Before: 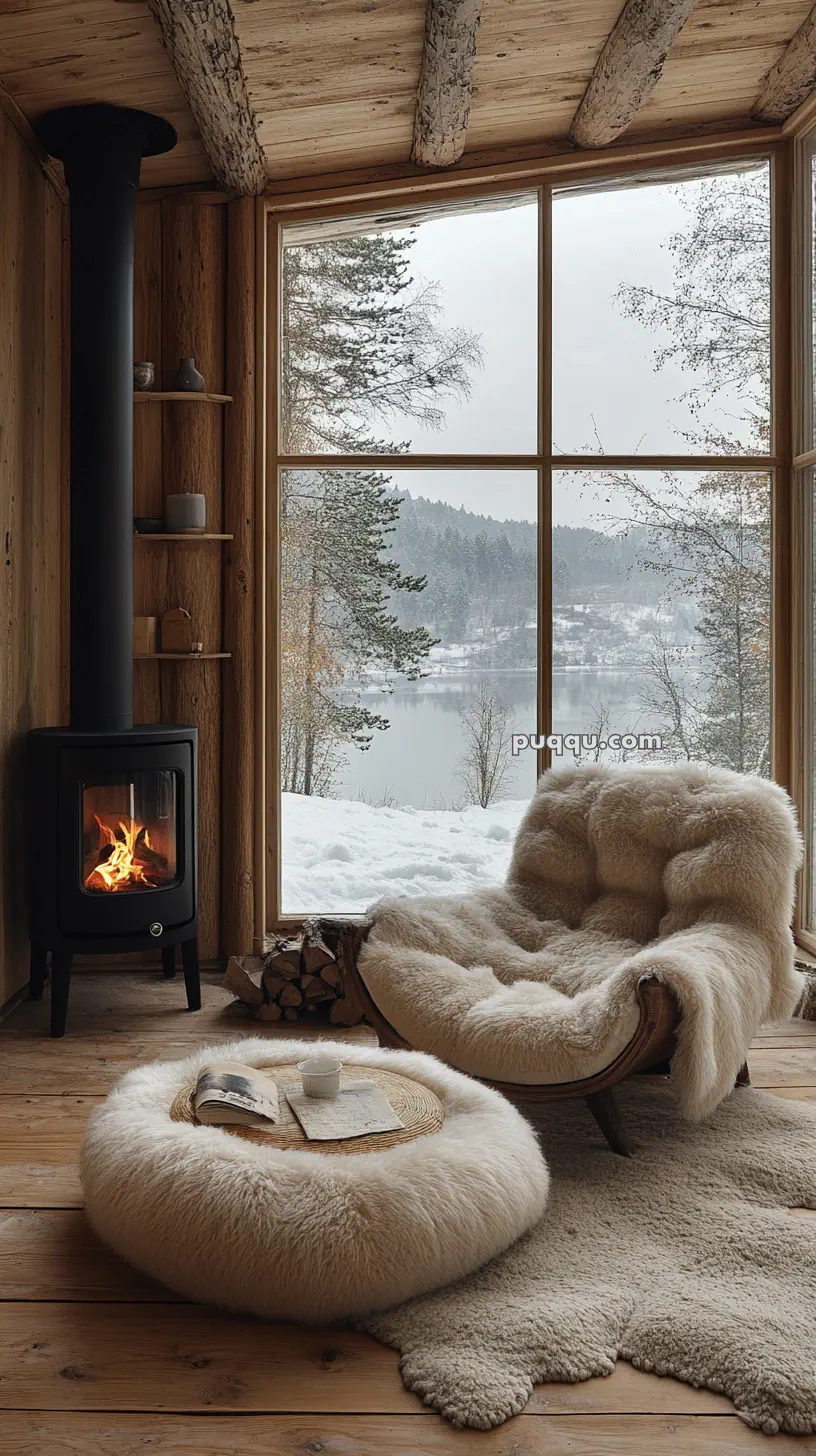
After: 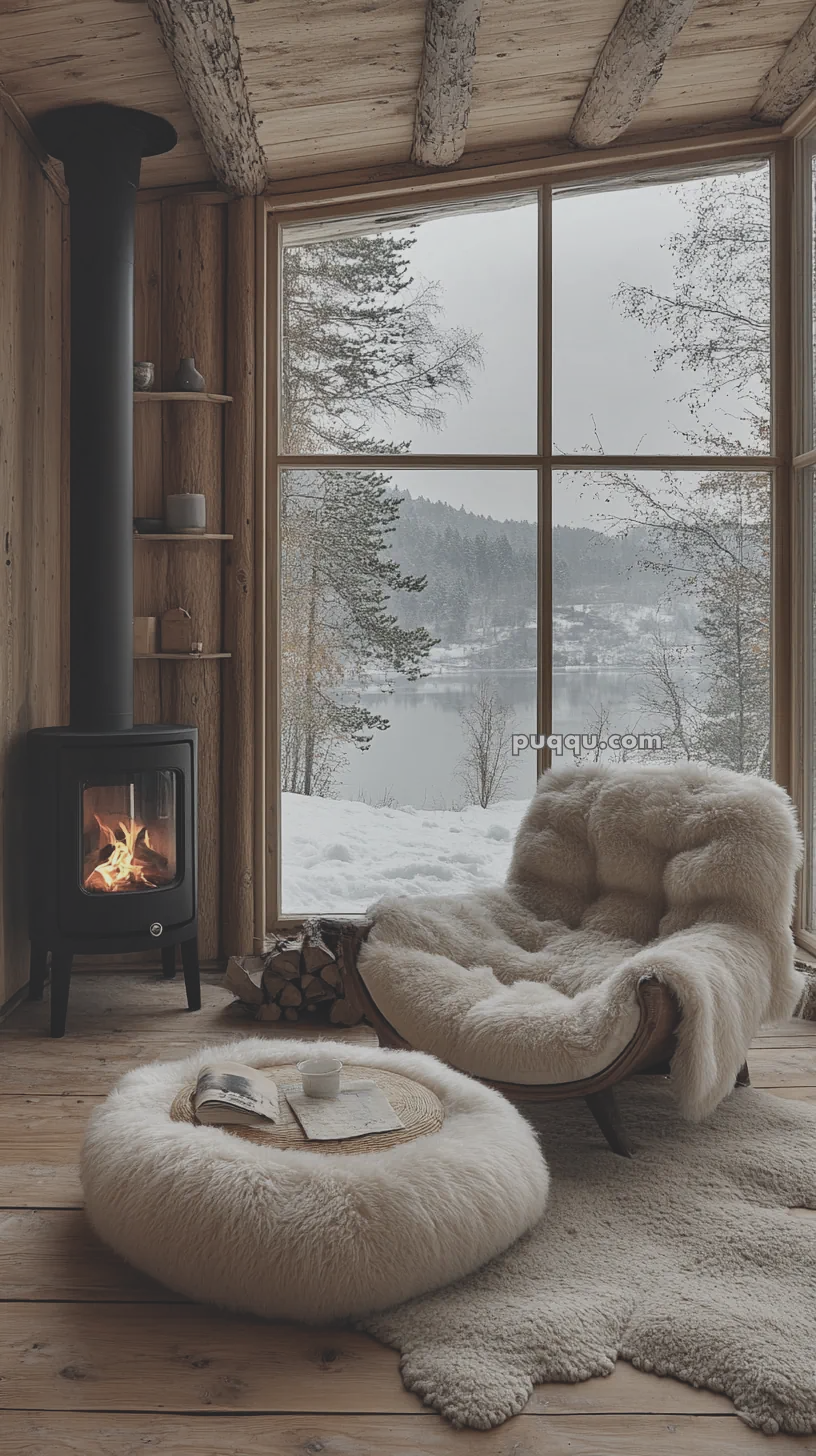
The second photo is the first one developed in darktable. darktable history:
contrast brightness saturation: contrast -0.251, saturation -0.437
shadows and highlights: soften with gaussian
